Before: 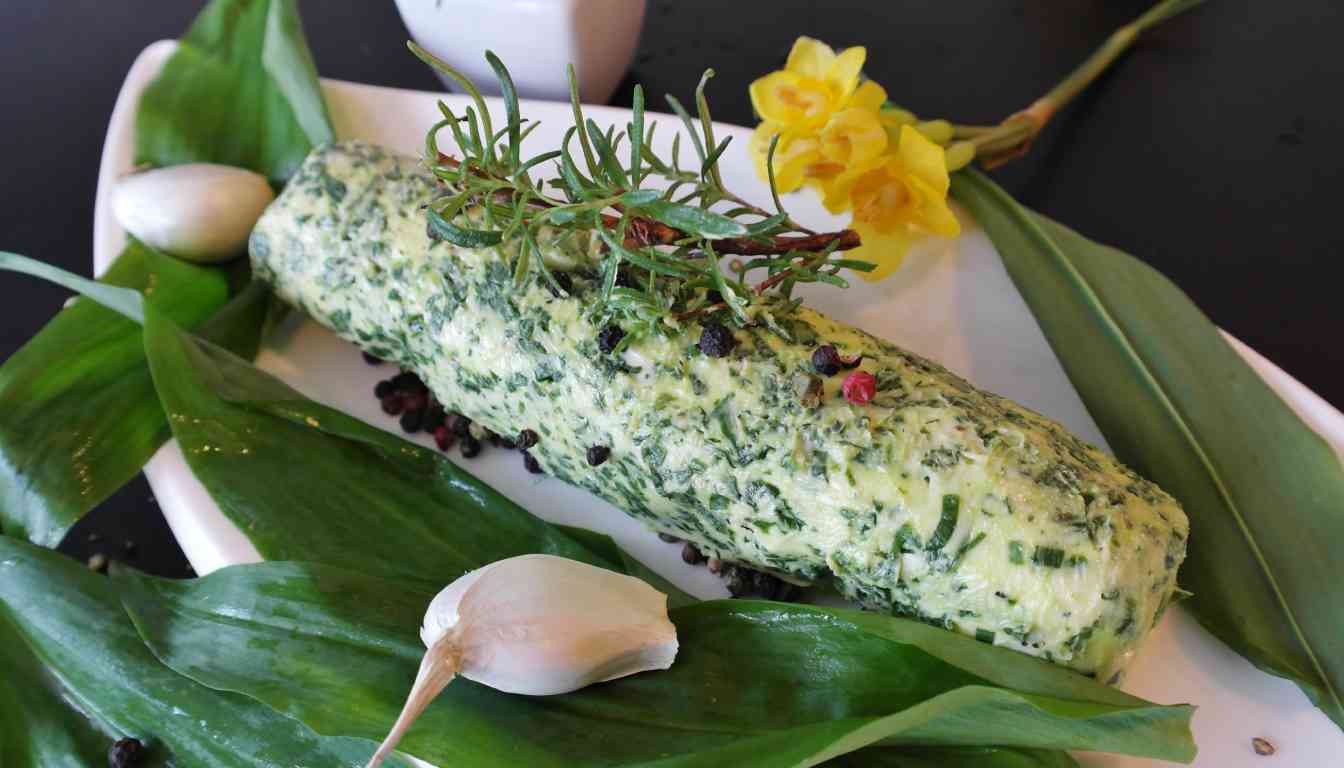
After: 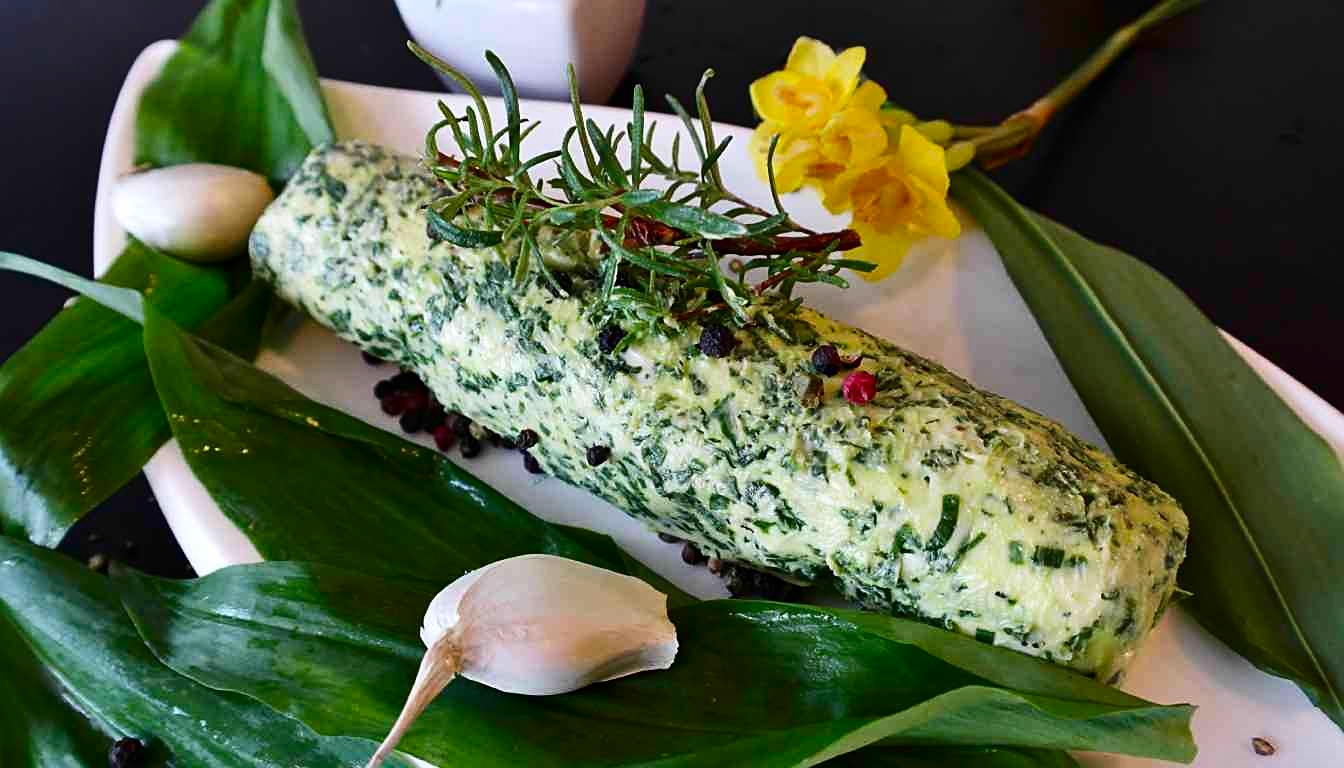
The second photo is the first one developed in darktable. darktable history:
sharpen: on, module defaults
contrast brightness saturation: contrast 0.19, brightness -0.11, saturation 0.21
shadows and highlights: shadows 19.13, highlights -83.41, soften with gaussian
